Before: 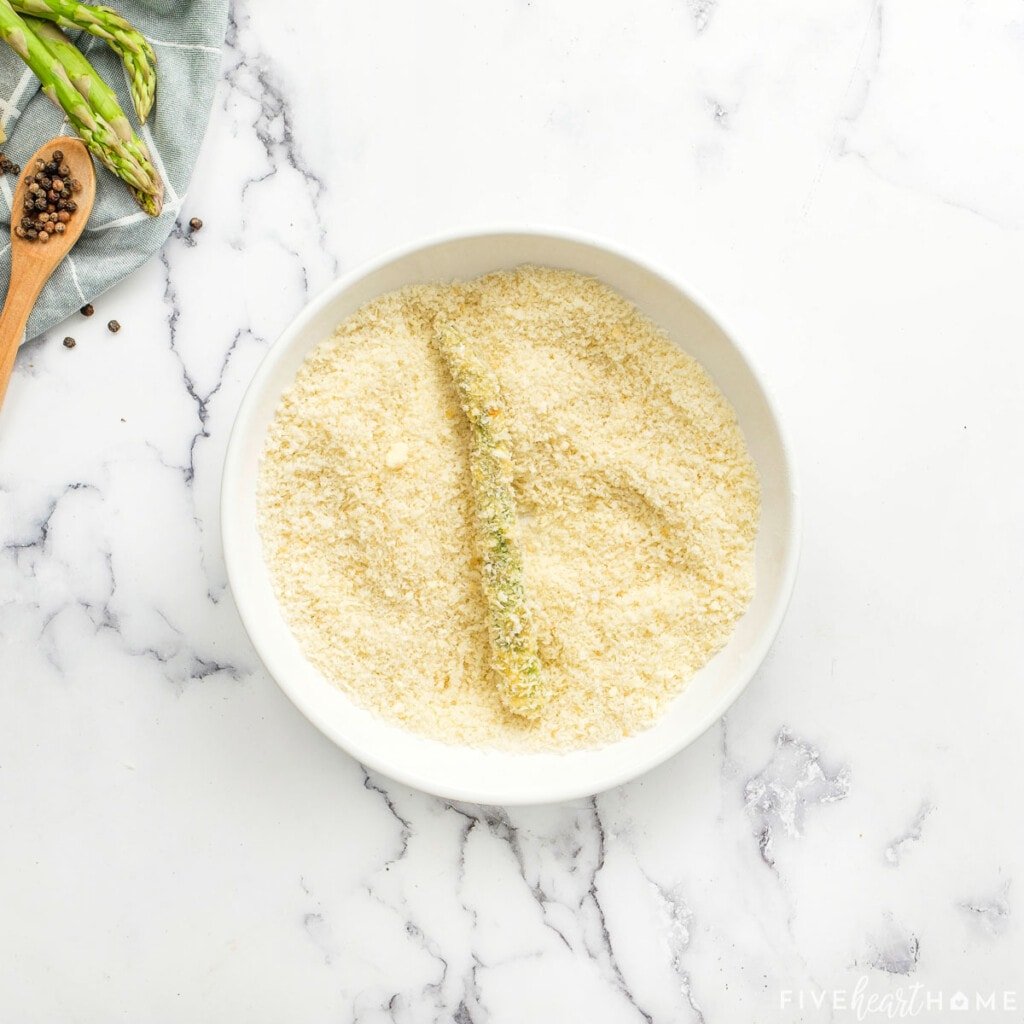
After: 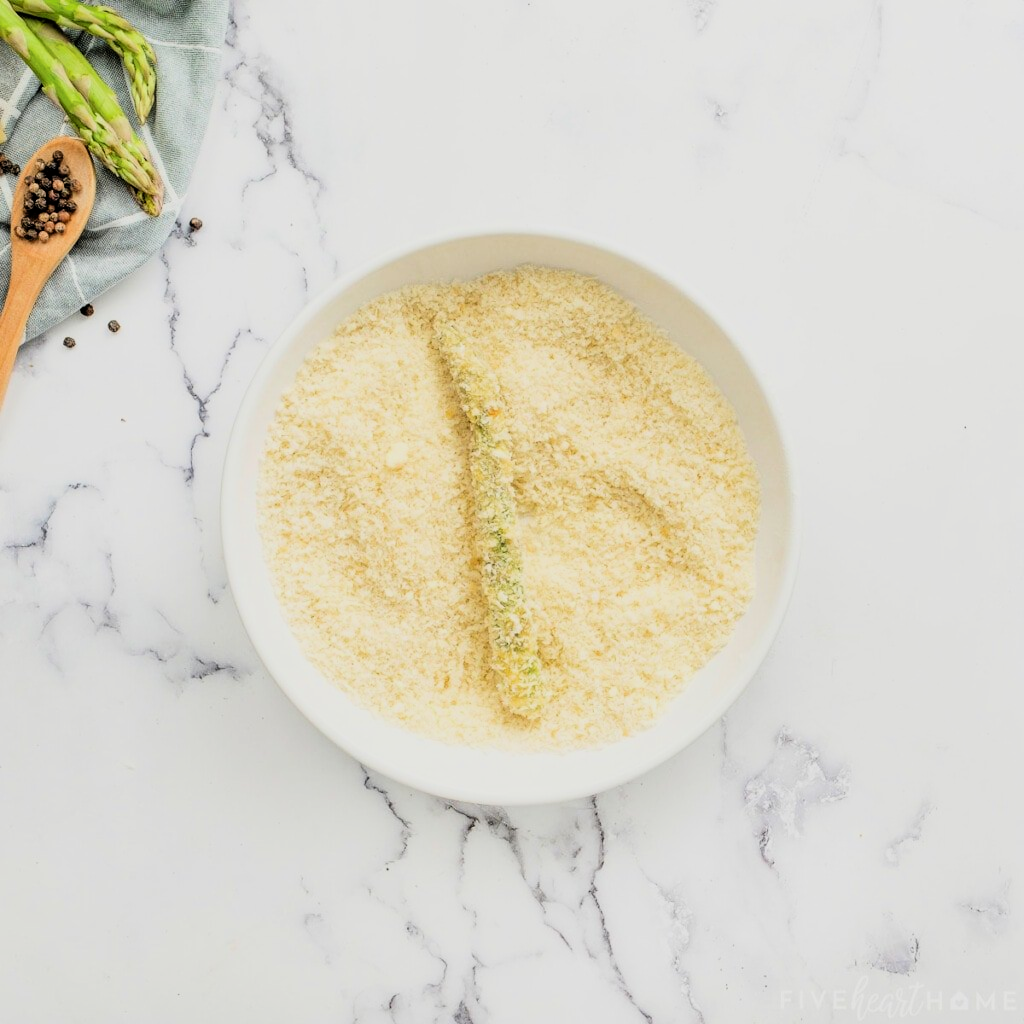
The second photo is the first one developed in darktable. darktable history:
filmic rgb: black relative exposure -5.06 EV, white relative exposure 3.97 EV, threshold 5.94 EV, hardness 2.9, contrast 1.301, color science v6 (2022), iterations of high-quality reconstruction 0, enable highlight reconstruction true
